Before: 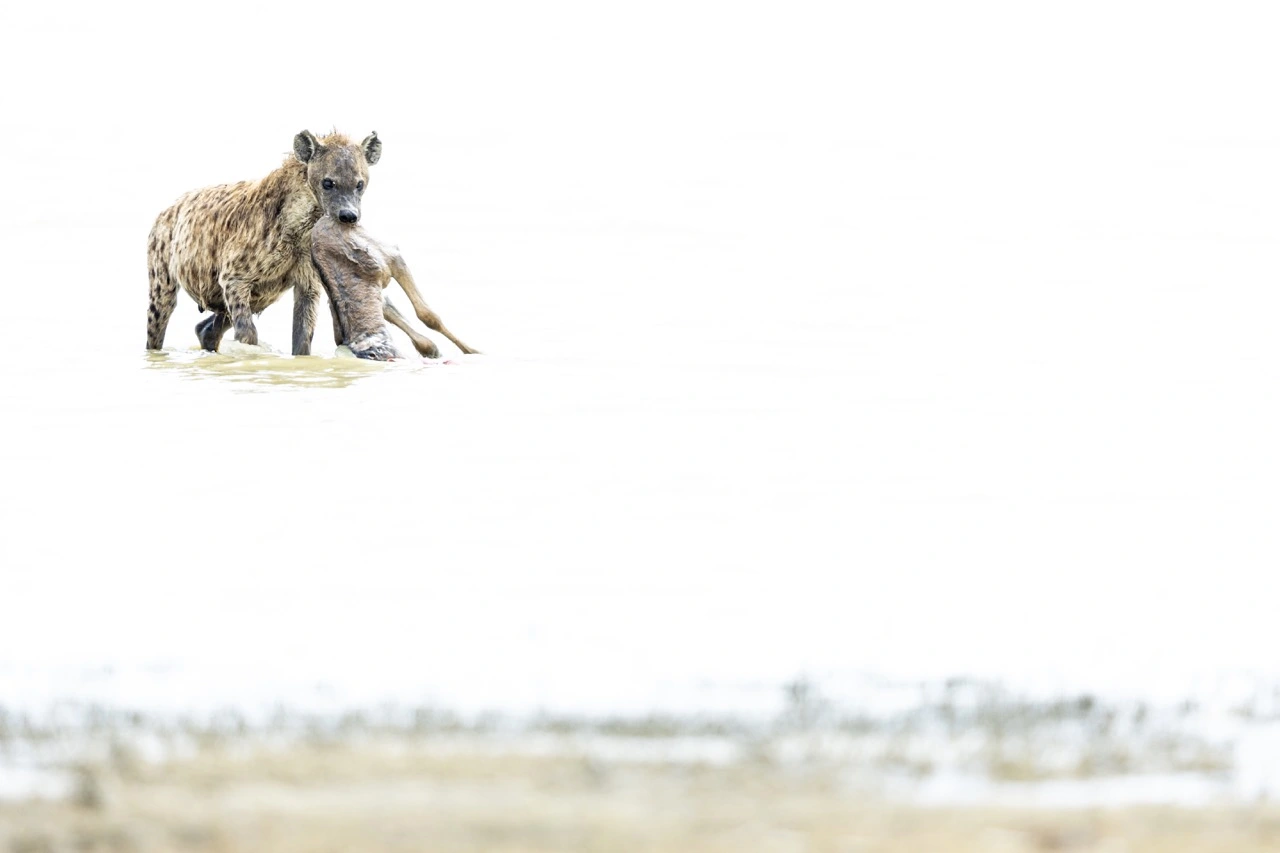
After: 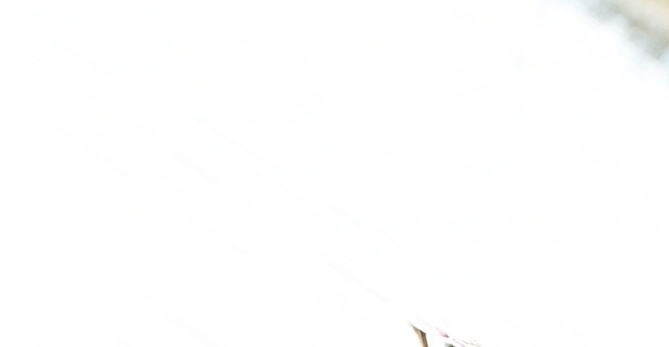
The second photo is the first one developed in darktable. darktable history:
crop and rotate: angle 147.34°, left 9.124%, top 15.632%, right 4.426%, bottom 16.995%
